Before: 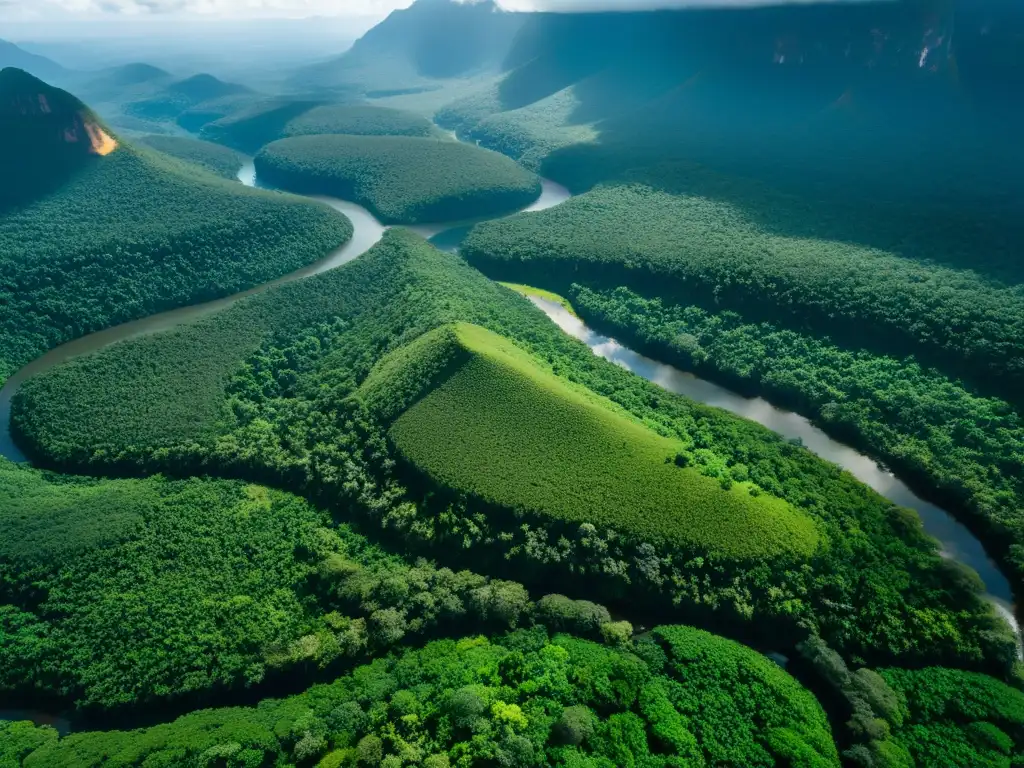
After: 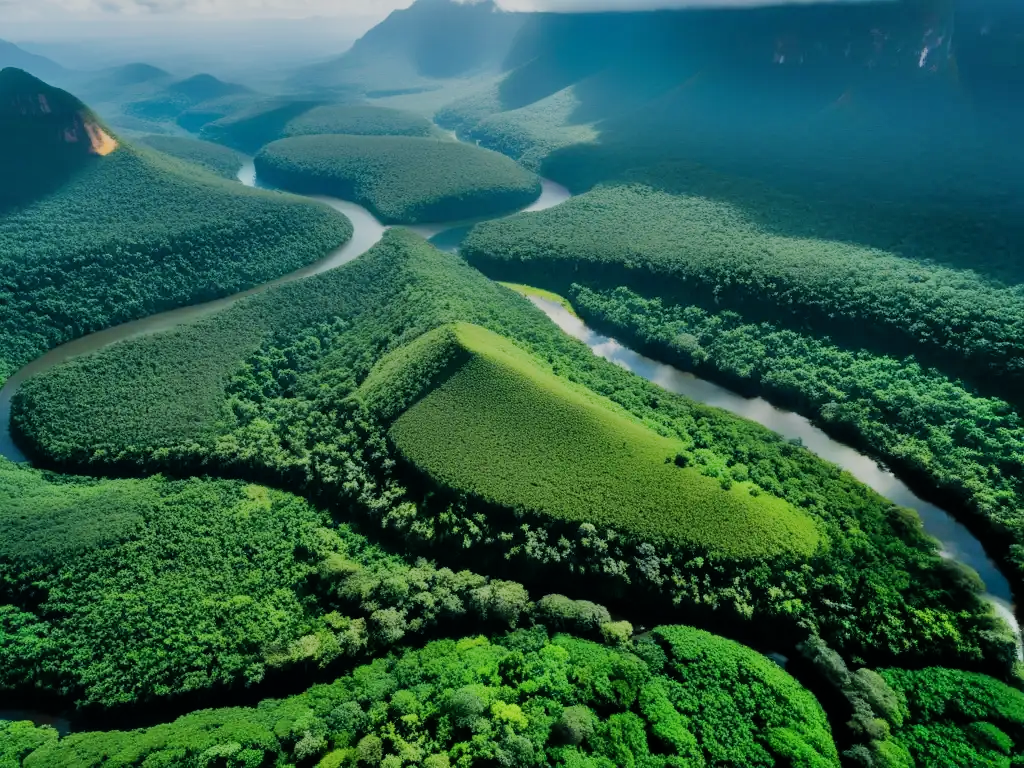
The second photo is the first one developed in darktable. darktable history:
filmic rgb: black relative exposure -7.8 EV, white relative exposure 4.28 EV, hardness 3.89
shadows and highlights: soften with gaussian
